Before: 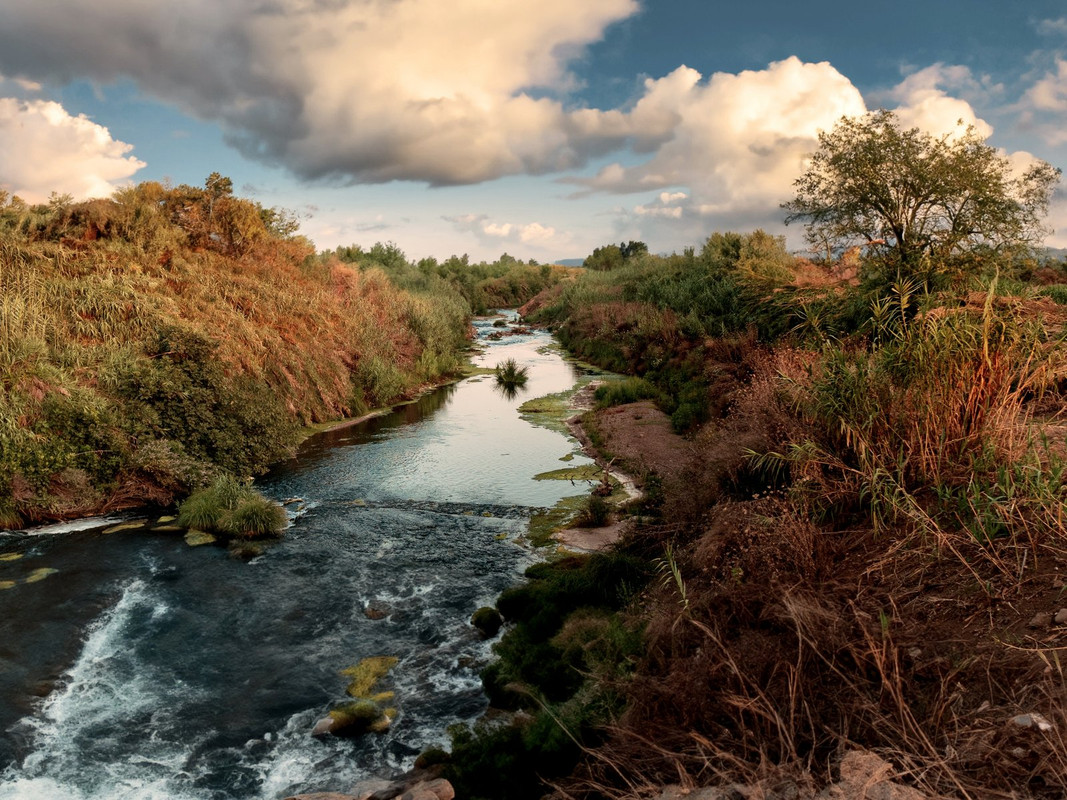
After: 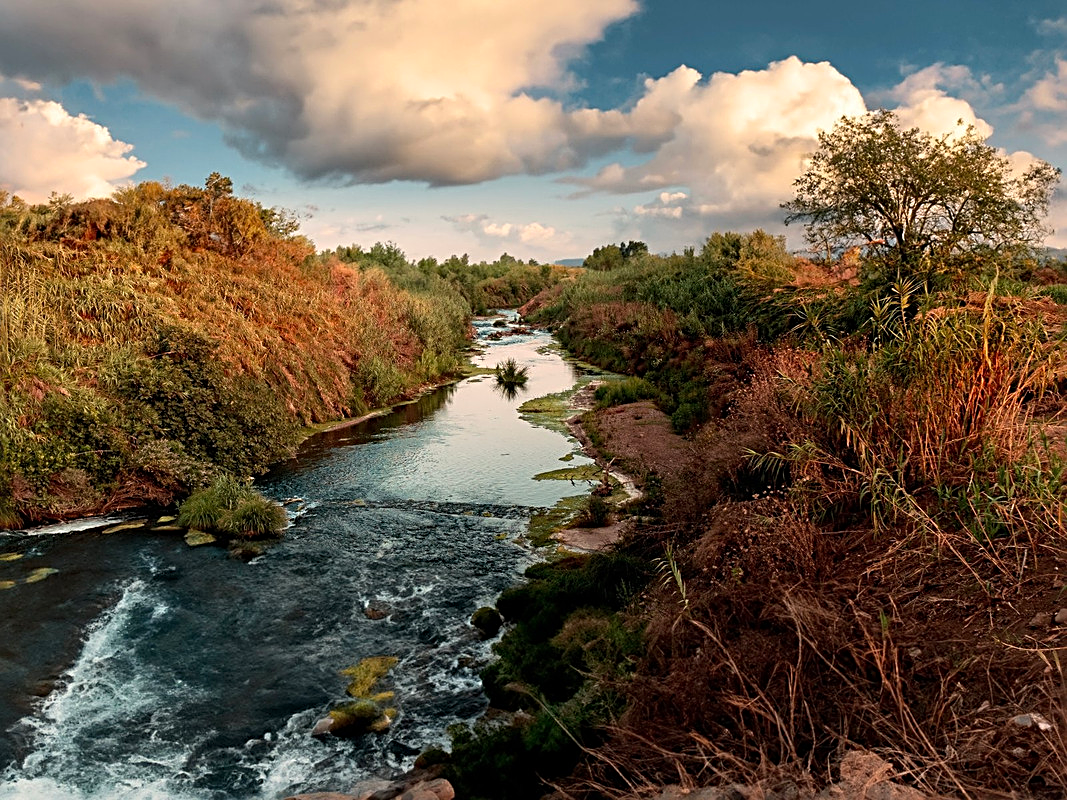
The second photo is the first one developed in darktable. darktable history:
sharpen: radius 2.68, amount 0.671
